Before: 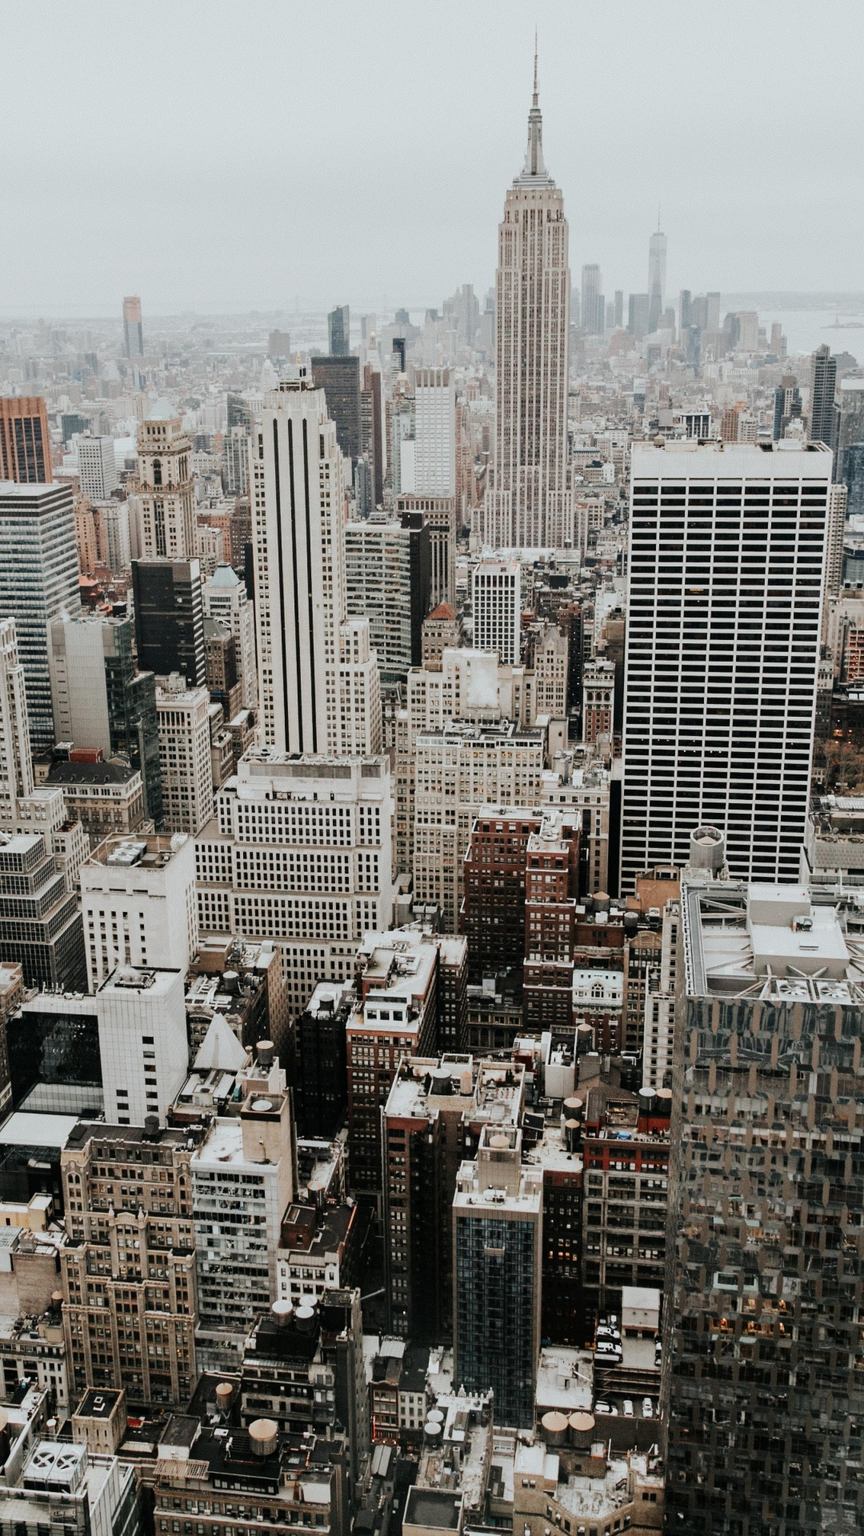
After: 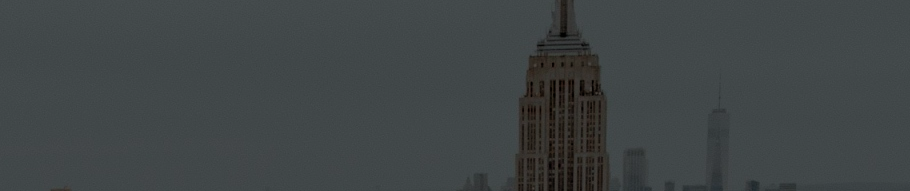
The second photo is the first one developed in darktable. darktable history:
crop and rotate: left 9.644%, top 9.491%, right 6.021%, bottom 80.509%
exposure: exposure -2.446 EV, compensate highlight preservation false
filmic rgb: black relative exposure -7.15 EV, white relative exposure 5.36 EV, hardness 3.02, color science v6 (2022)
rgb curve: curves: ch0 [(0, 0) (0.415, 0.237) (1, 1)]
tone equalizer: on, module defaults
color balance rgb: linear chroma grading › shadows 10%, linear chroma grading › highlights 10%, linear chroma grading › global chroma 15%, linear chroma grading › mid-tones 15%, perceptual saturation grading › global saturation 40%, perceptual saturation grading › highlights -25%, perceptual saturation grading › mid-tones 35%, perceptual saturation grading › shadows 35%, perceptual brilliance grading › global brilliance 11.29%, global vibrance 11.29%
